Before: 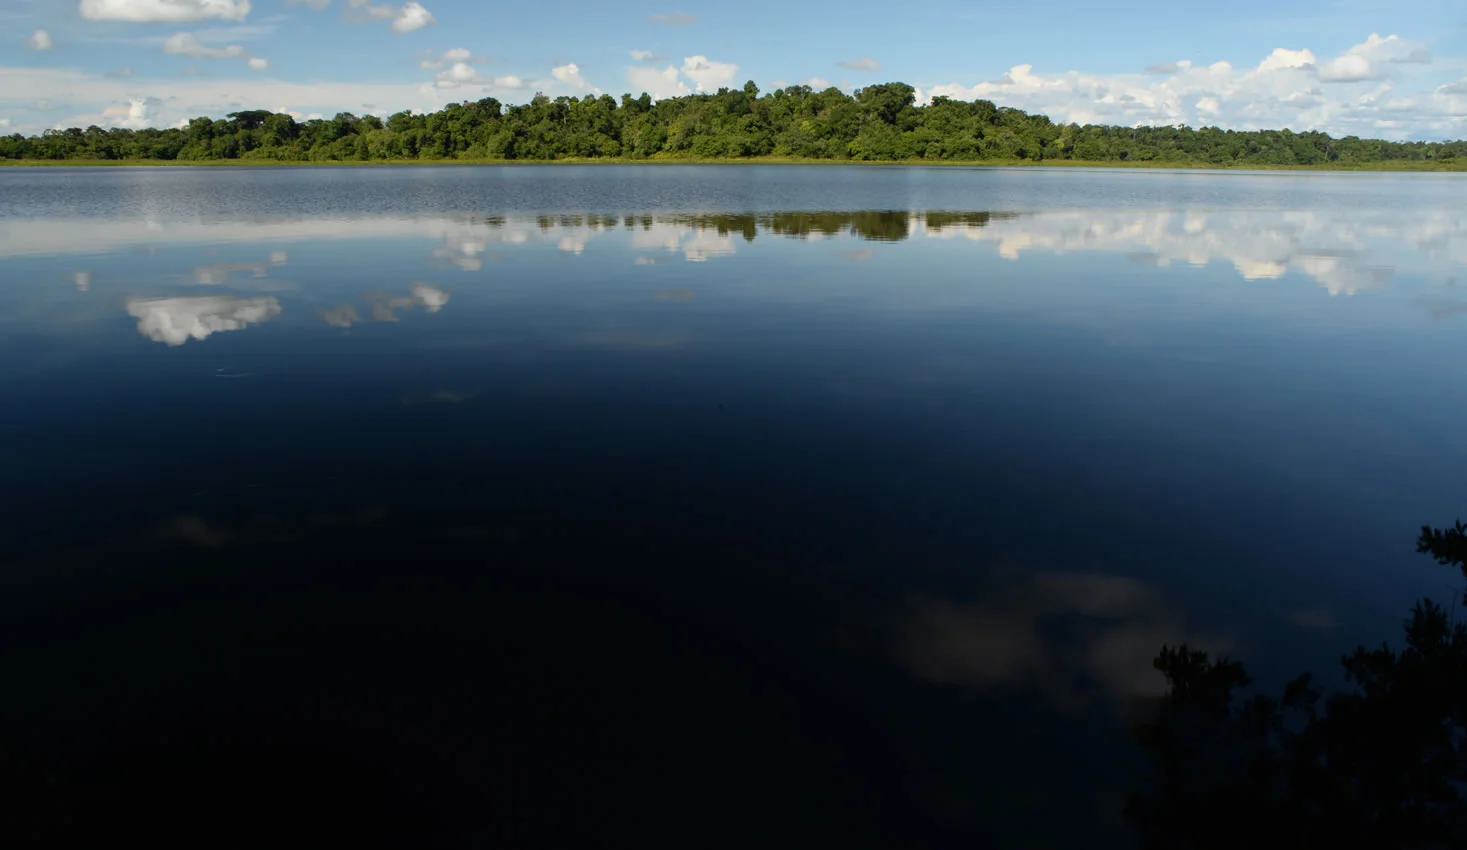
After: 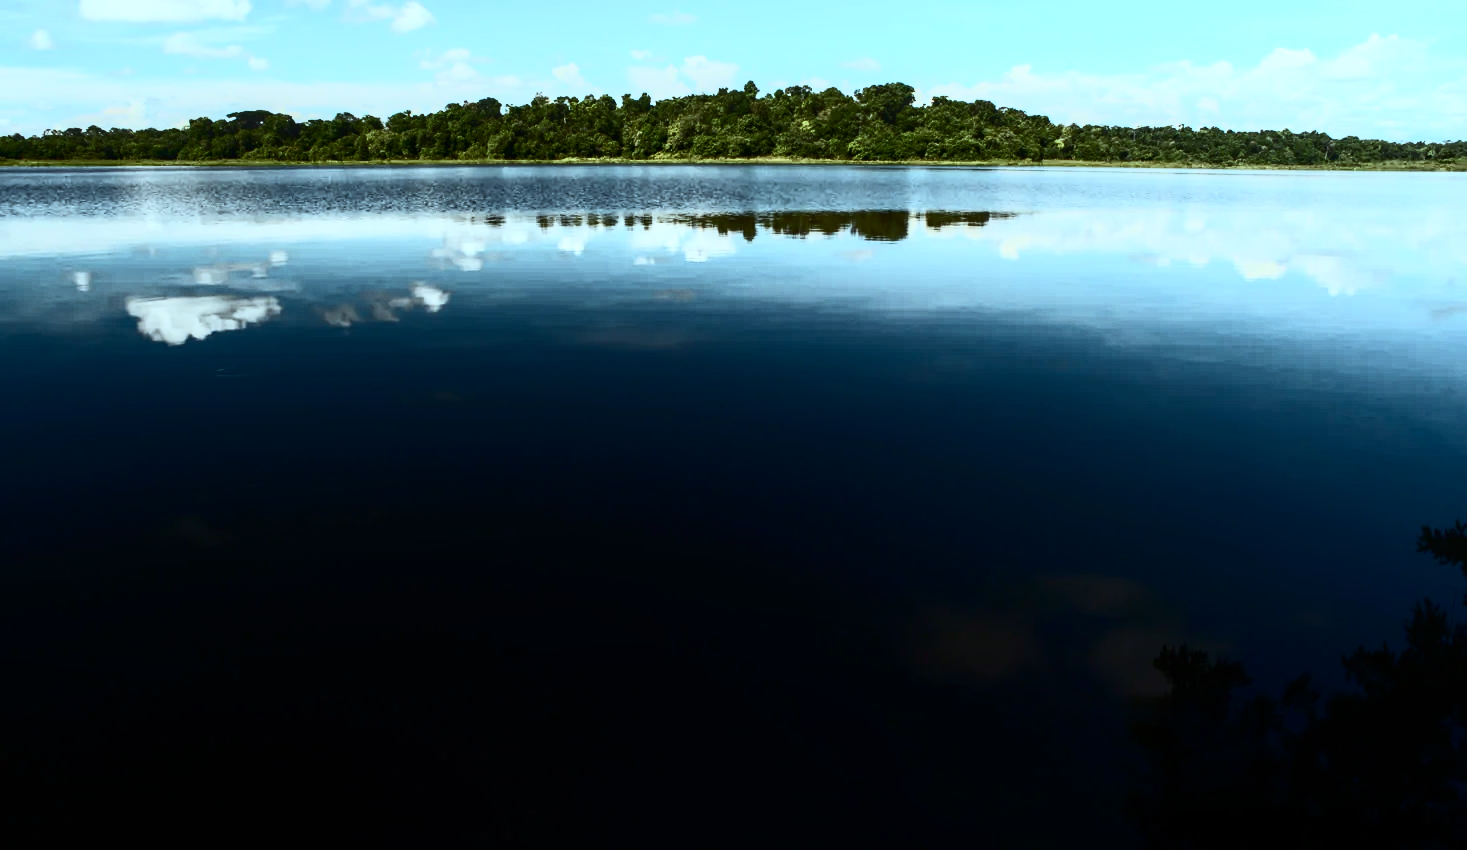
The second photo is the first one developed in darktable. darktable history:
contrast brightness saturation: contrast 0.92, brightness 0.197
color correction: highlights a* -10.03, highlights b* -9.85
local contrast: on, module defaults
